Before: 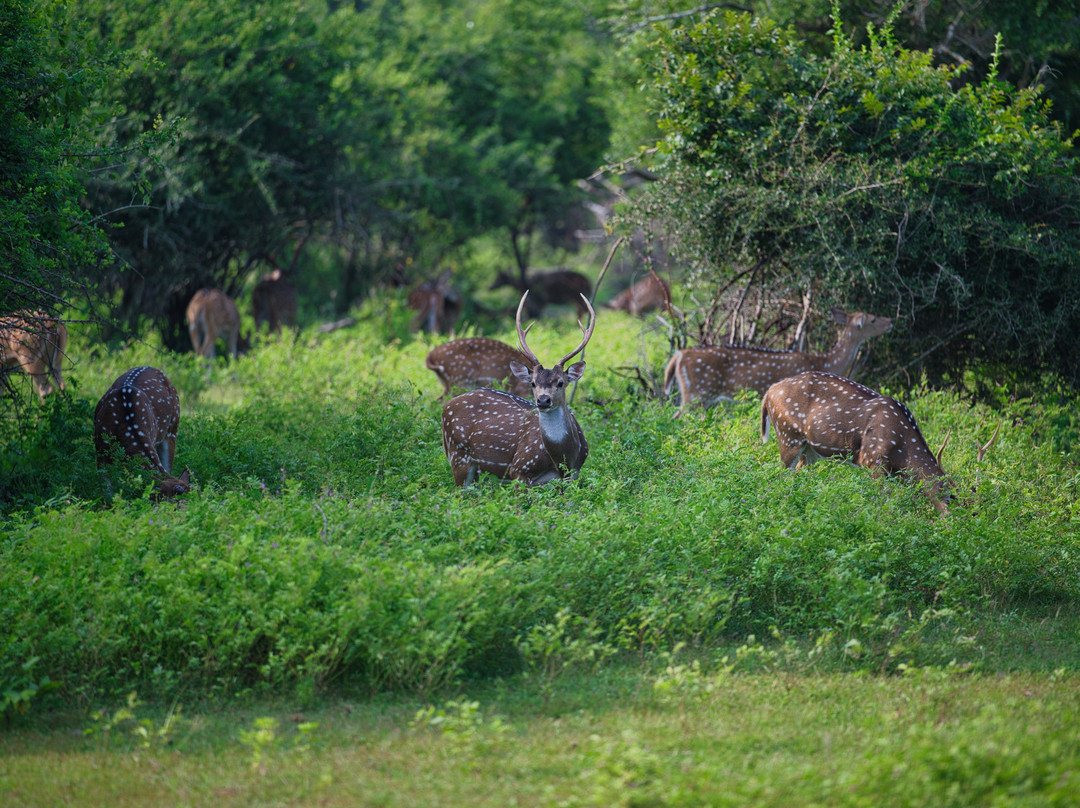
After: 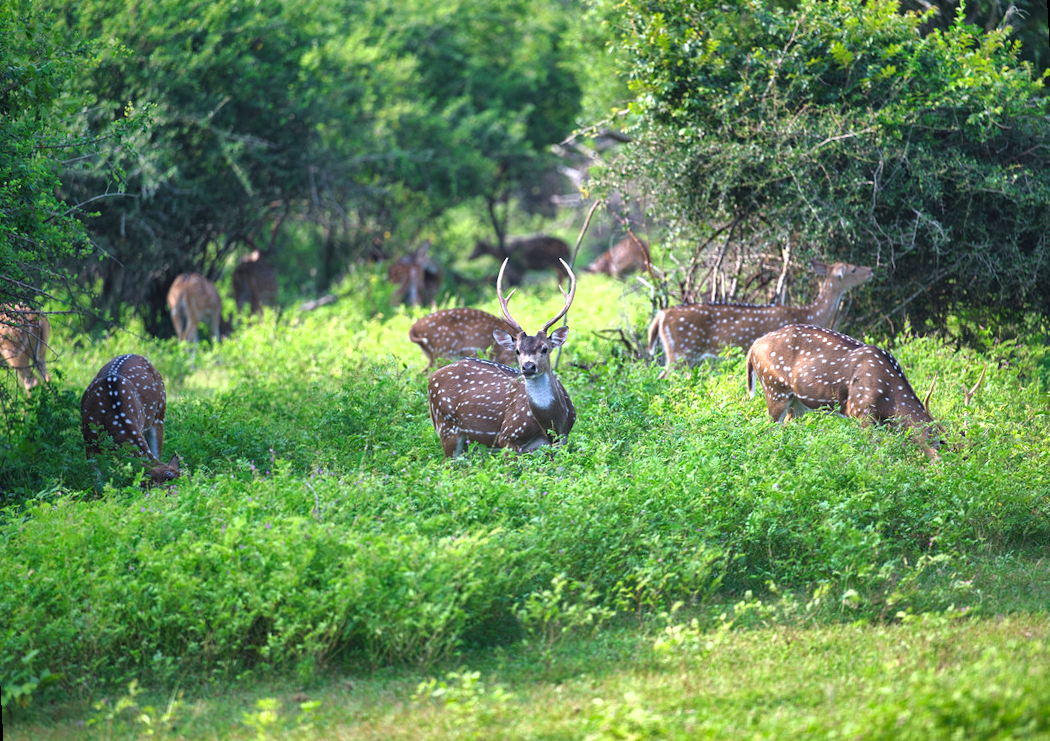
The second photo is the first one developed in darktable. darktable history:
exposure: black level correction 0, exposure 1.1 EV, compensate exposure bias true, compensate highlight preservation false
shadows and highlights: low approximation 0.01, soften with gaussian
rotate and perspective: rotation -3°, crop left 0.031, crop right 0.968, crop top 0.07, crop bottom 0.93
